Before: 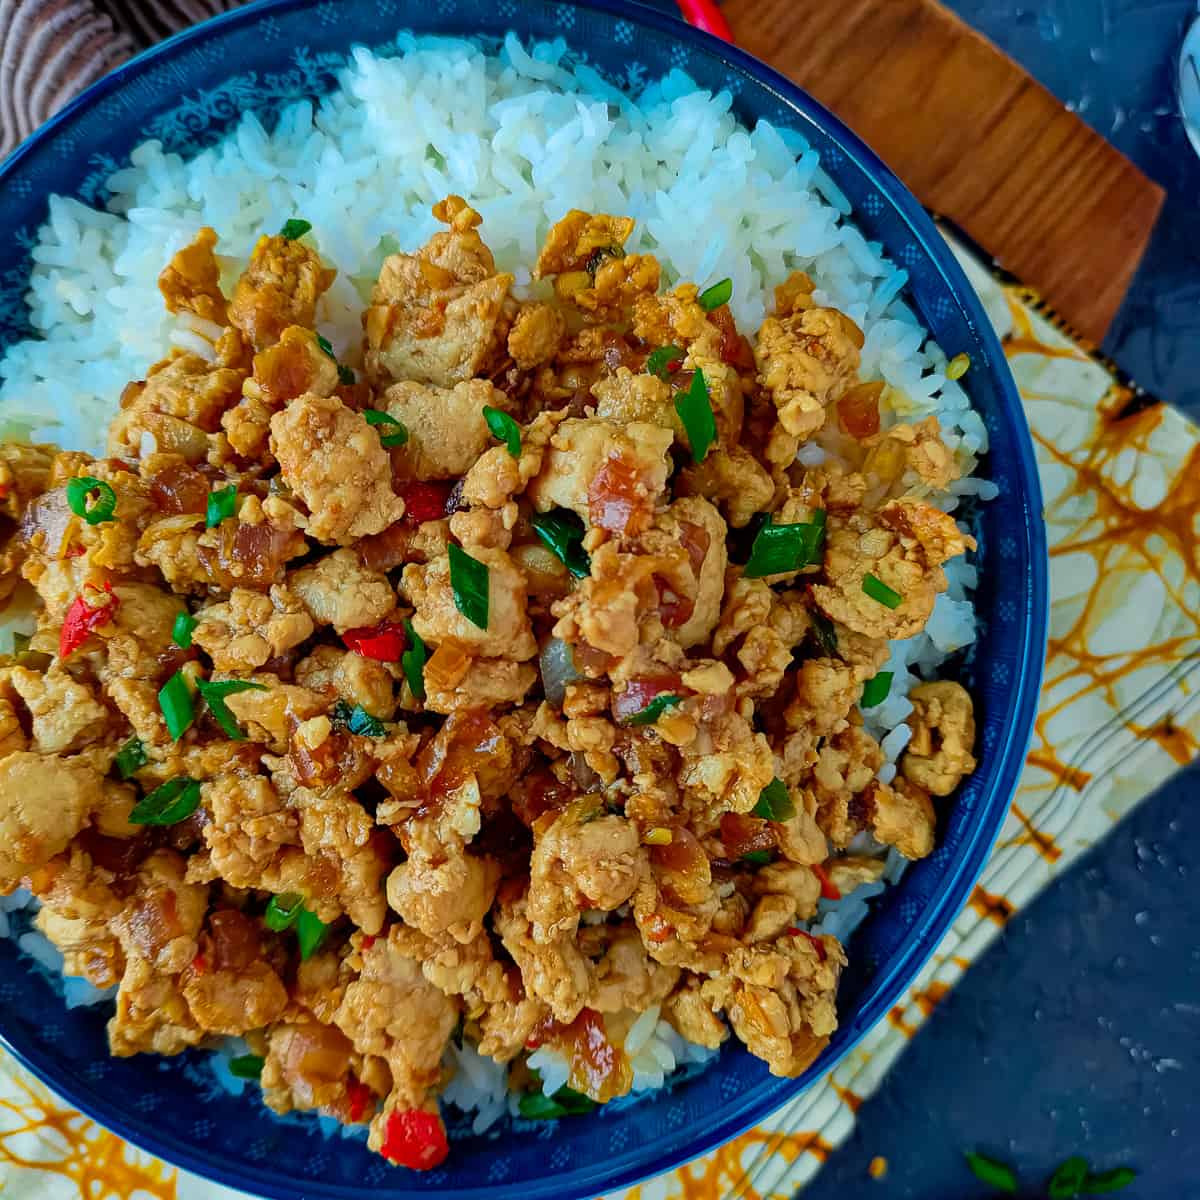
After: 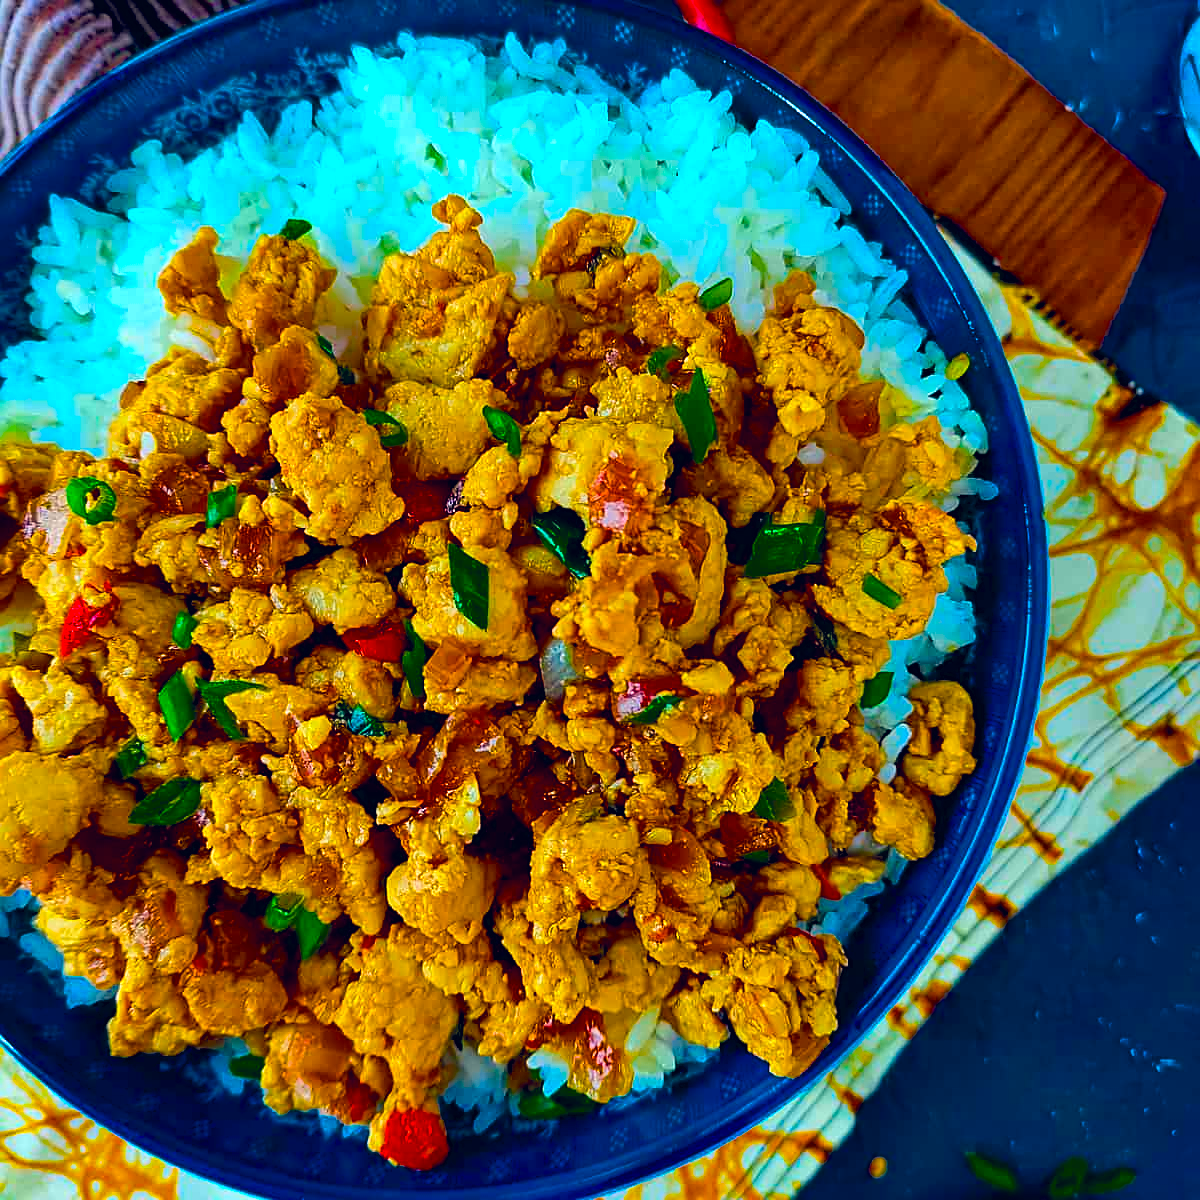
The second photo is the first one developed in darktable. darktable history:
exposure: compensate highlight preservation false
color balance rgb: global offset › chroma 0.146%, global offset › hue 253.16°, linear chroma grading › highlights 99.535%, linear chroma grading › global chroma 23.808%, perceptual saturation grading › global saturation 20%, perceptual saturation grading › highlights -25.299%, perceptual saturation grading › shadows 24.209%, perceptual brilliance grading › mid-tones 10.422%, perceptual brilliance grading › shadows 14.361%, saturation formula JzAzBz (2021)
sharpen: on, module defaults
levels: levels [0, 0.476, 0.951]
